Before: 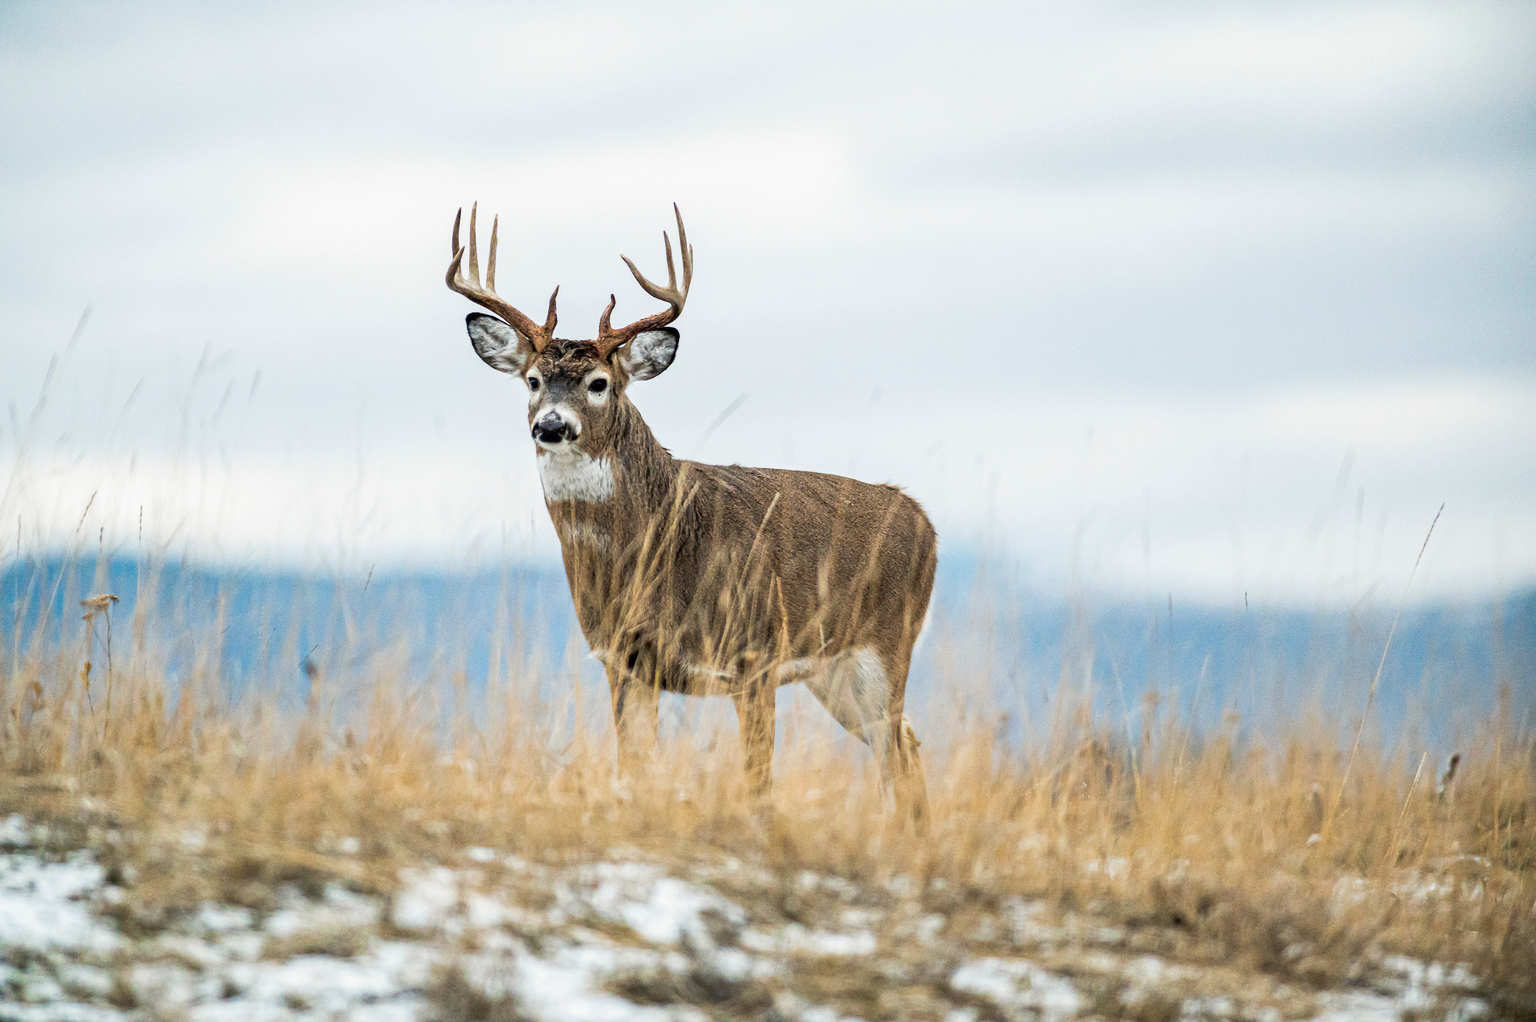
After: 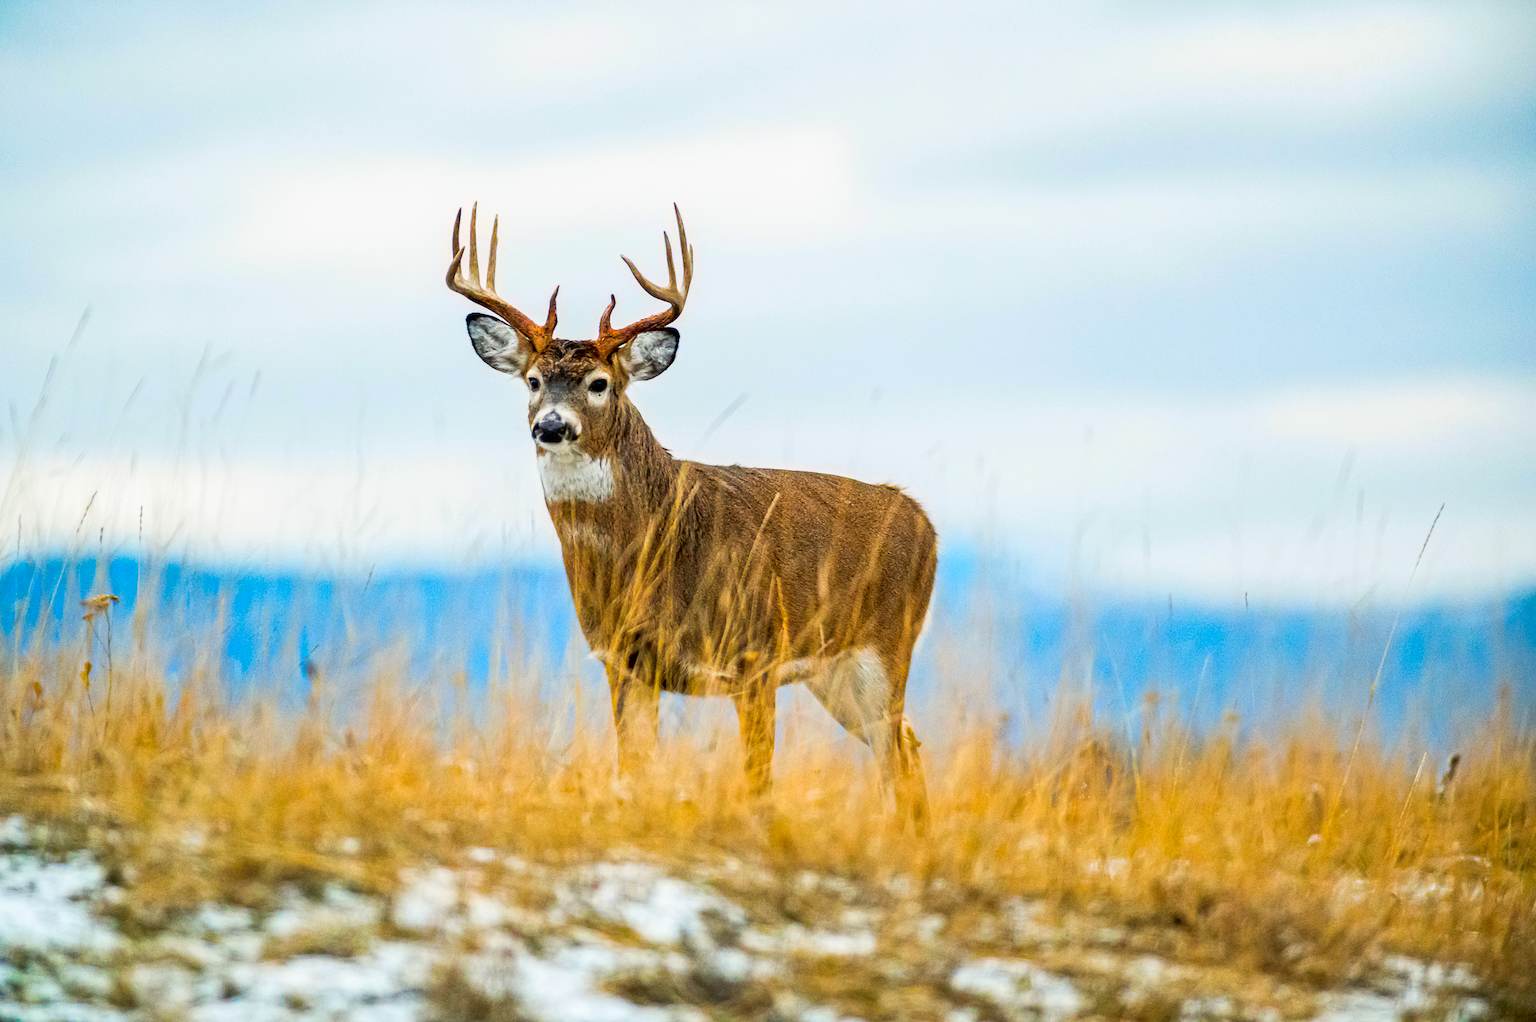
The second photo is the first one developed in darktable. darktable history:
color correction: saturation 2.15
contrast equalizer: y [[0.5 ×6], [0.5 ×6], [0.5 ×6], [0 ×6], [0, 0, 0, 0.581, 0.011, 0]]
